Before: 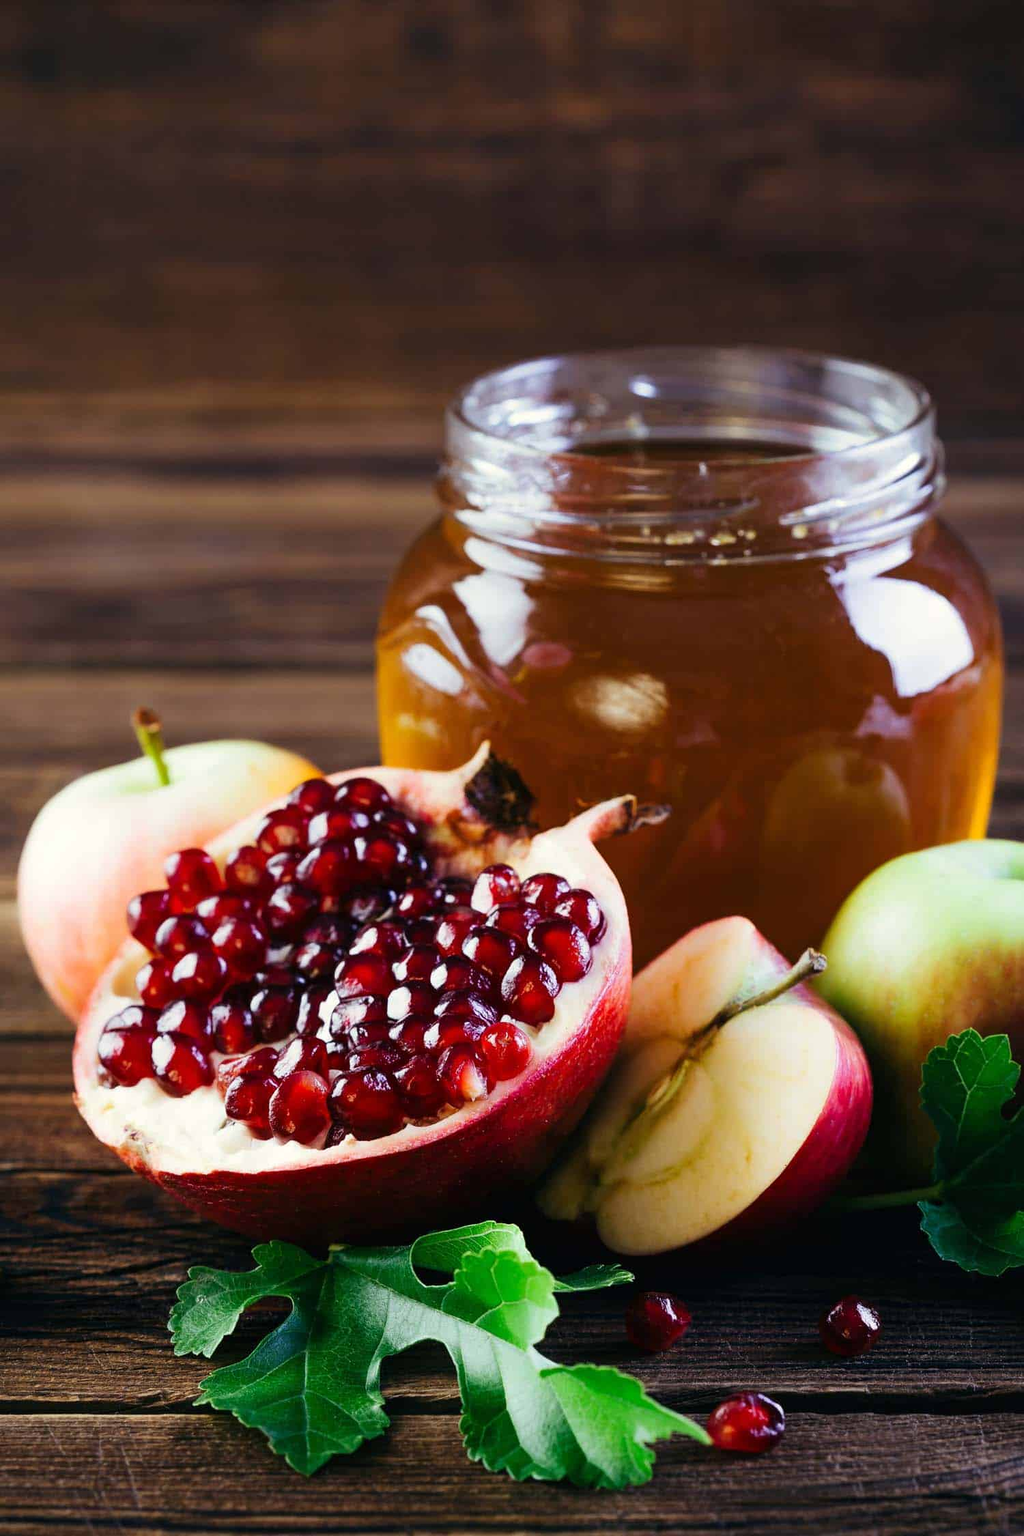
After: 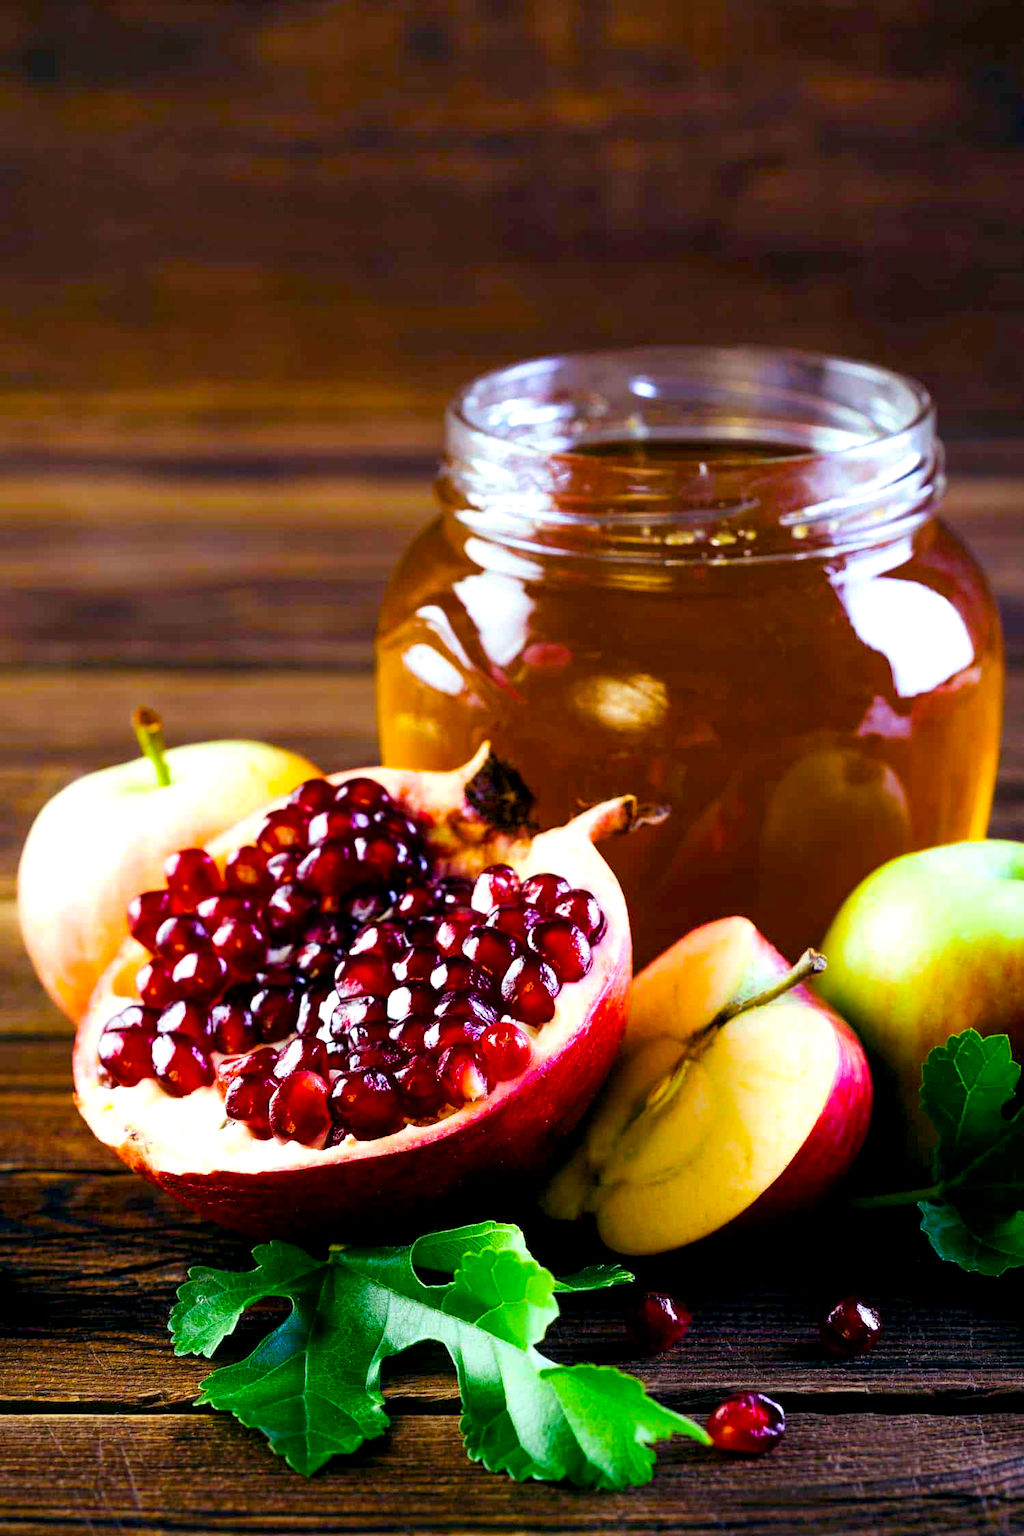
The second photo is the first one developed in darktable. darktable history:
exposure: black level correction 0.004, exposure 0.421 EV, compensate highlight preservation false
color balance rgb: linear chroma grading › global chroma 15.113%, perceptual saturation grading › global saturation 30.961%, global vibrance 20%
